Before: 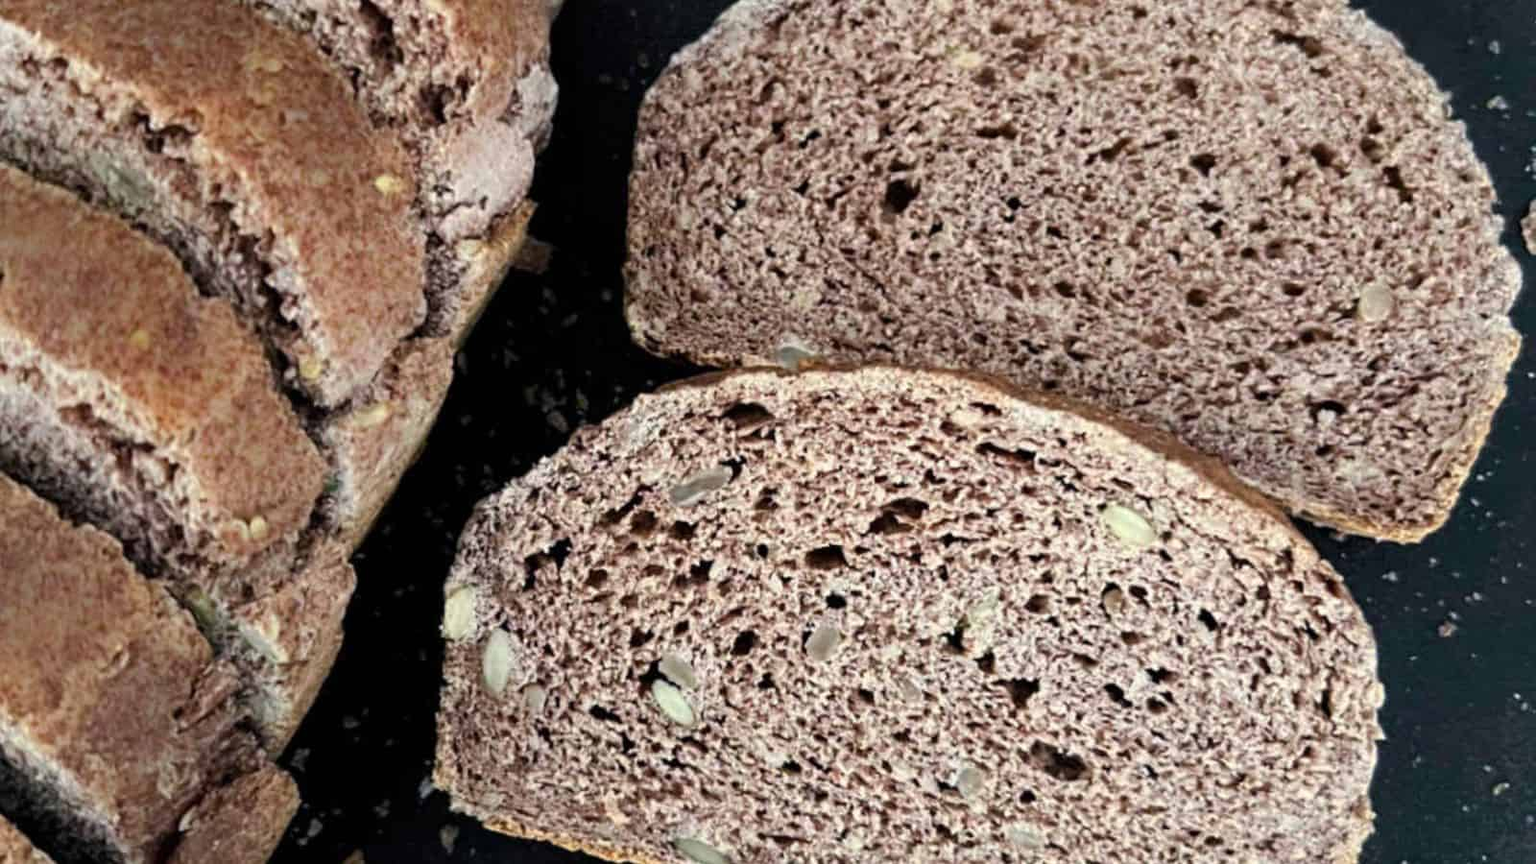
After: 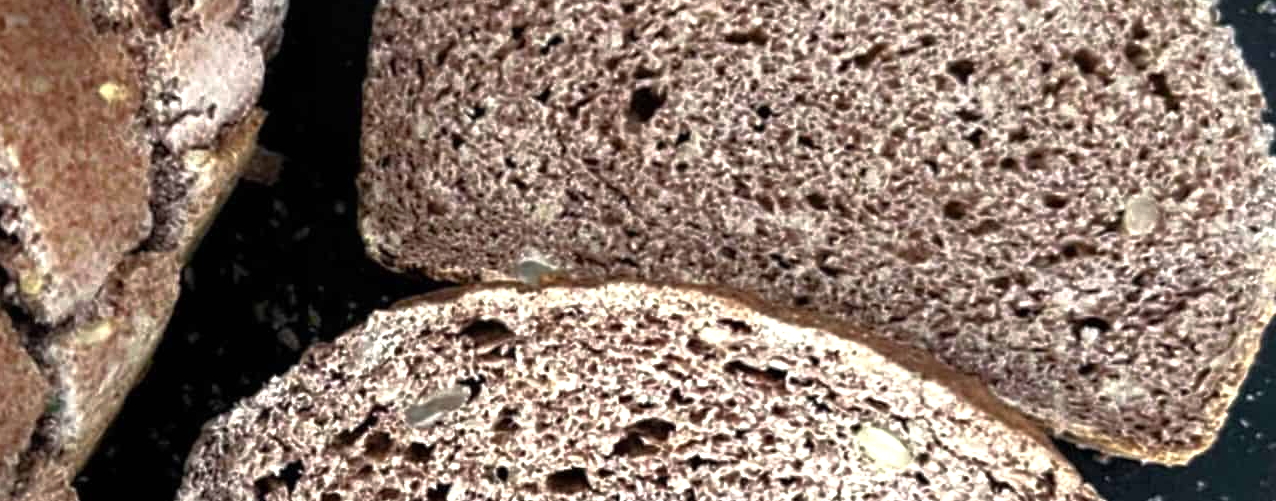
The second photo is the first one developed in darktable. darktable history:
tone equalizer: -8 EV 0.001 EV, -7 EV -0.002 EV, -6 EV 0.001 EV, -5 EV -0.061 EV, -4 EV -0.112 EV, -3 EV -0.177 EV, -2 EV 0.246 EV, -1 EV 0.703 EV, +0 EV 0.494 EV, edges refinement/feathering 500, mask exposure compensation -1.57 EV, preserve details no
crop: left 18.278%, top 11.119%, right 1.945%, bottom 33.209%
